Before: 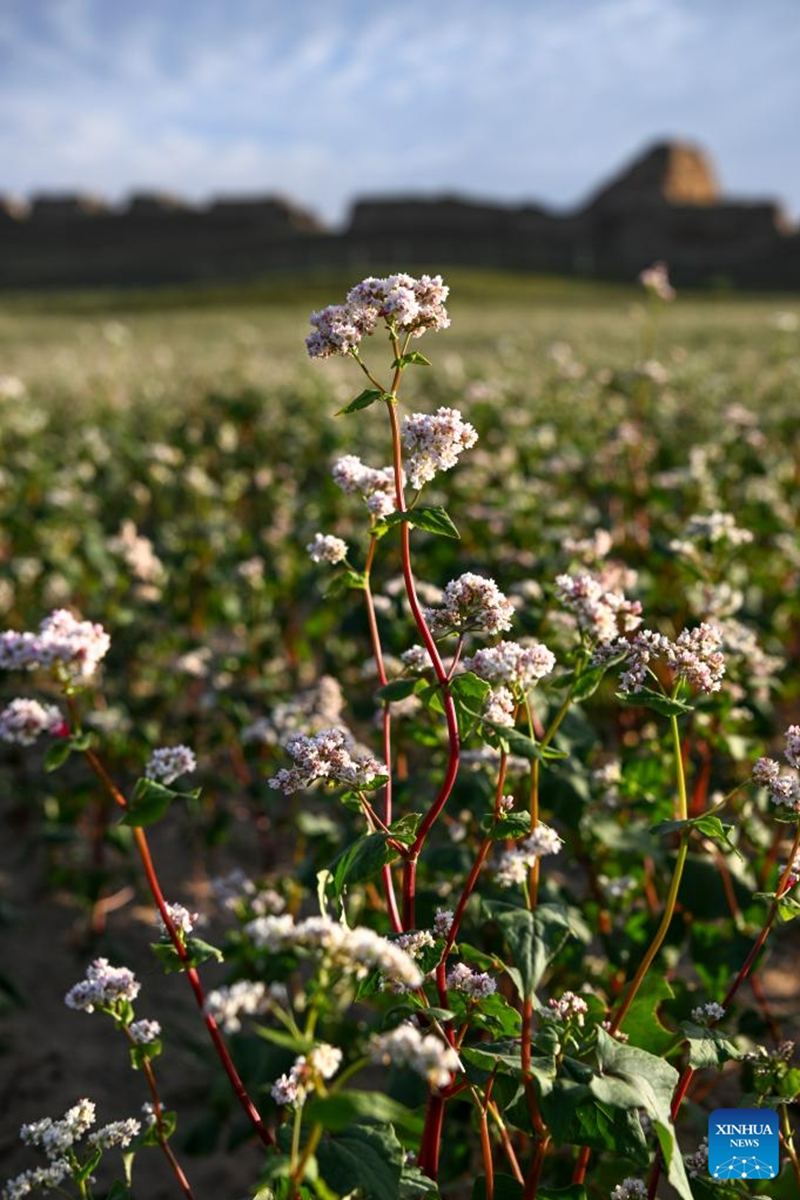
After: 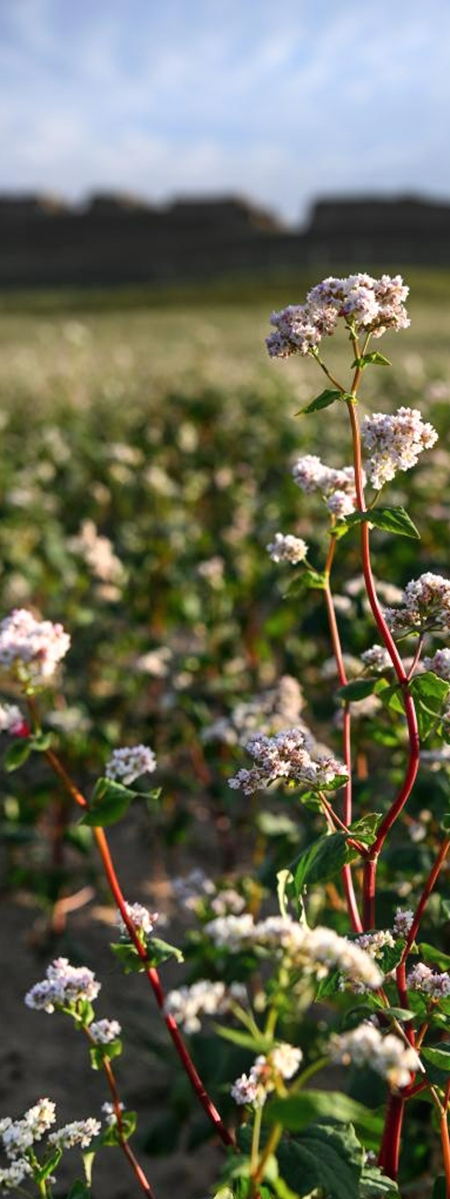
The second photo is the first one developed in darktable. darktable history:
shadows and highlights: highlights 70.7, soften with gaussian
bloom: size 9%, threshold 100%, strength 7%
crop: left 5.114%, right 38.589%
